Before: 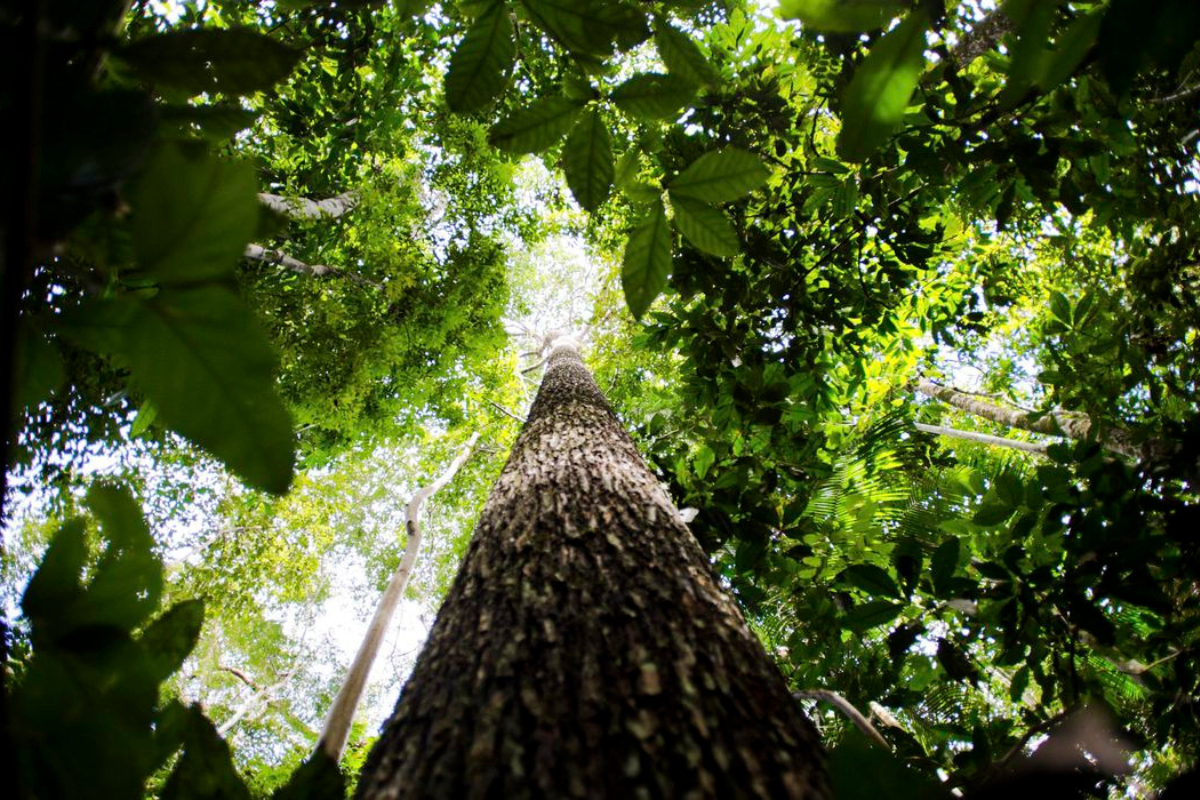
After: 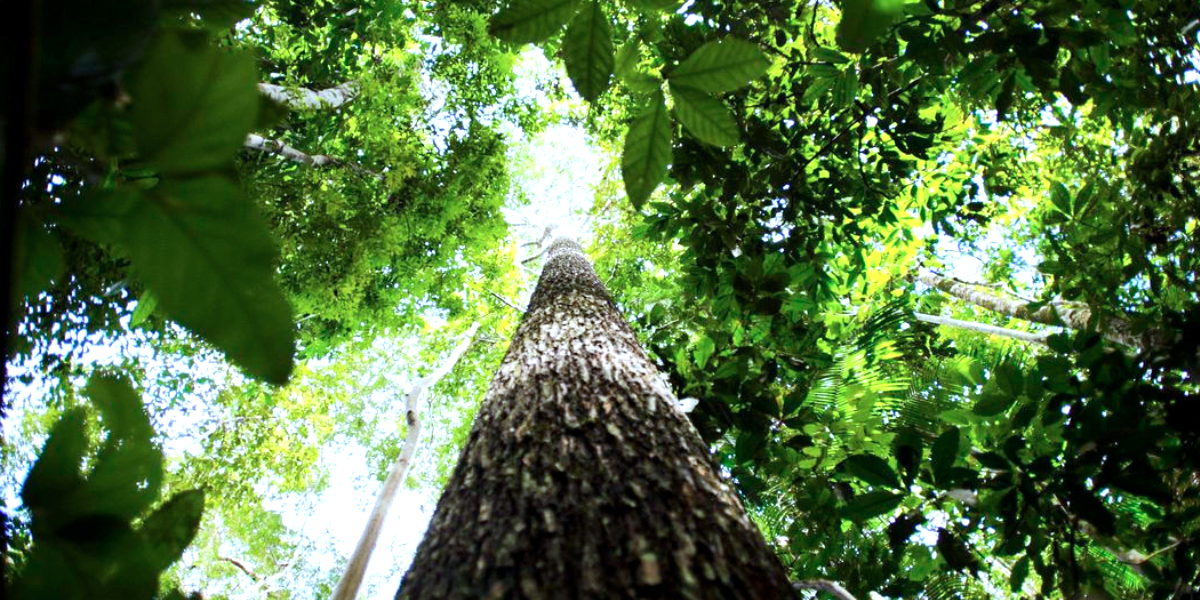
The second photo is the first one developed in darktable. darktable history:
crop: top 13.819%, bottom 11.169%
color calibration: illuminant F (fluorescent), F source F9 (Cool White Deluxe 4150 K) – high CRI, x 0.374, y 0.373, temperature 4158.34 K
exposure: exposure 0.566 EV, compensate highlight preservation false
tone equalizer: on, module defaults
